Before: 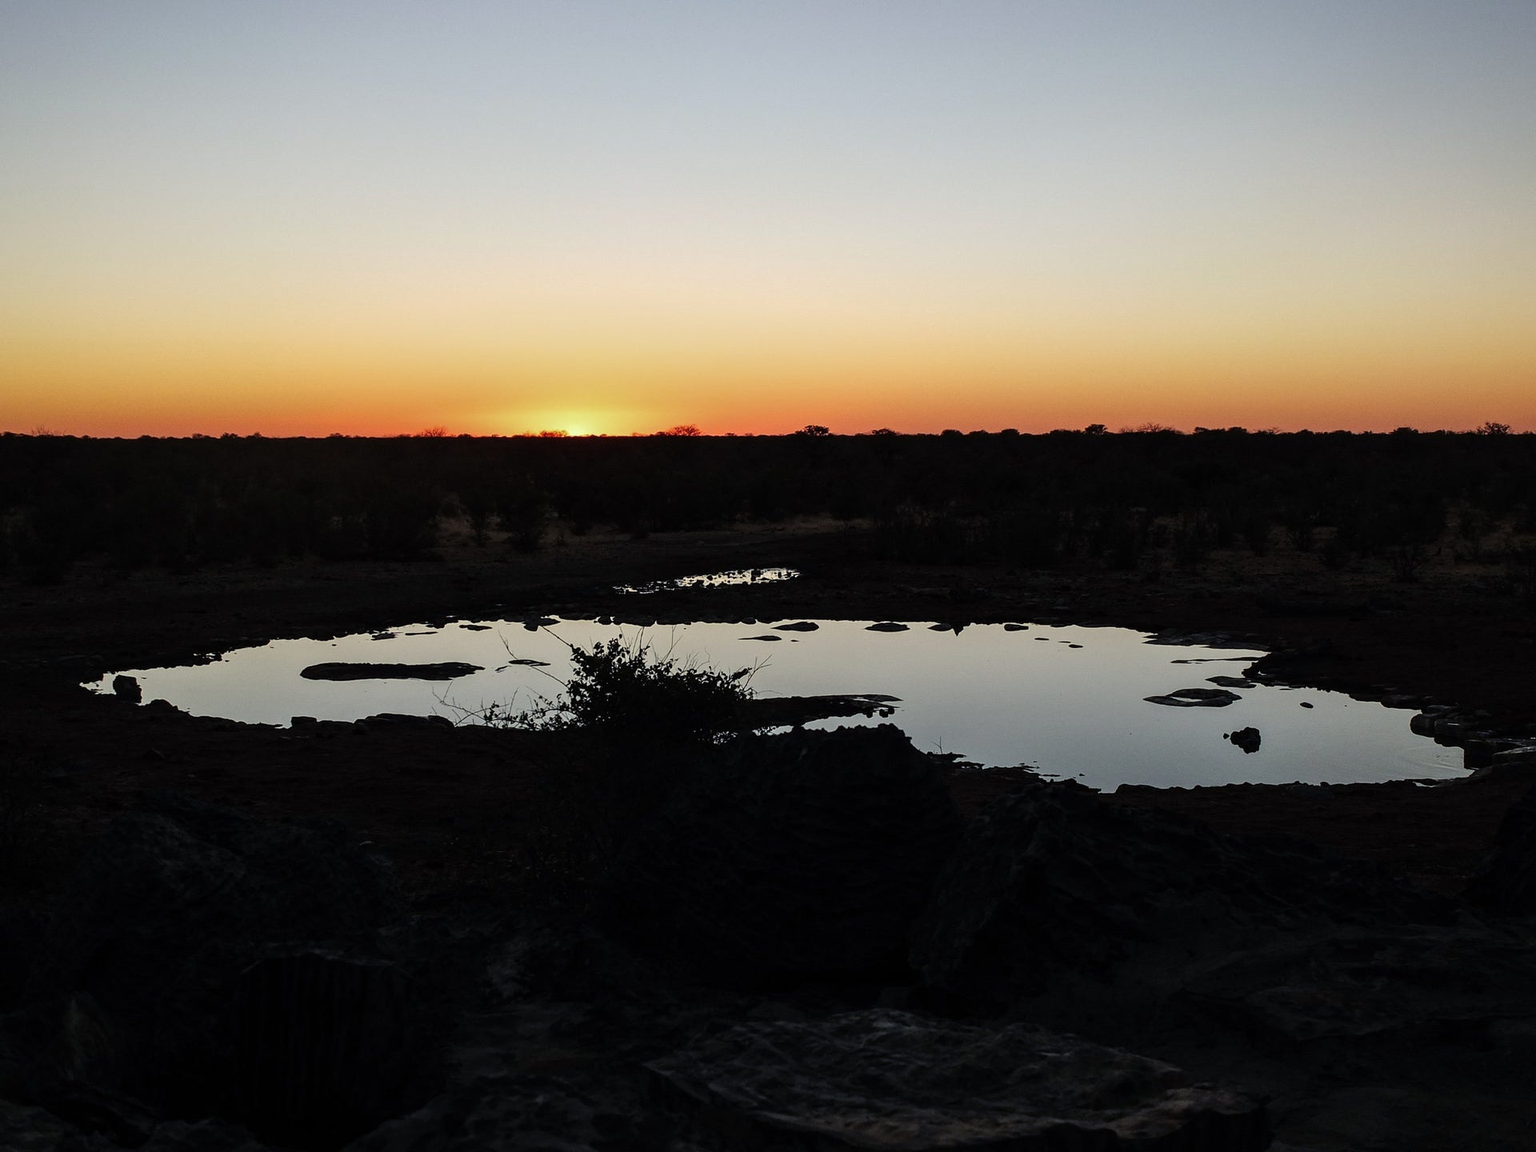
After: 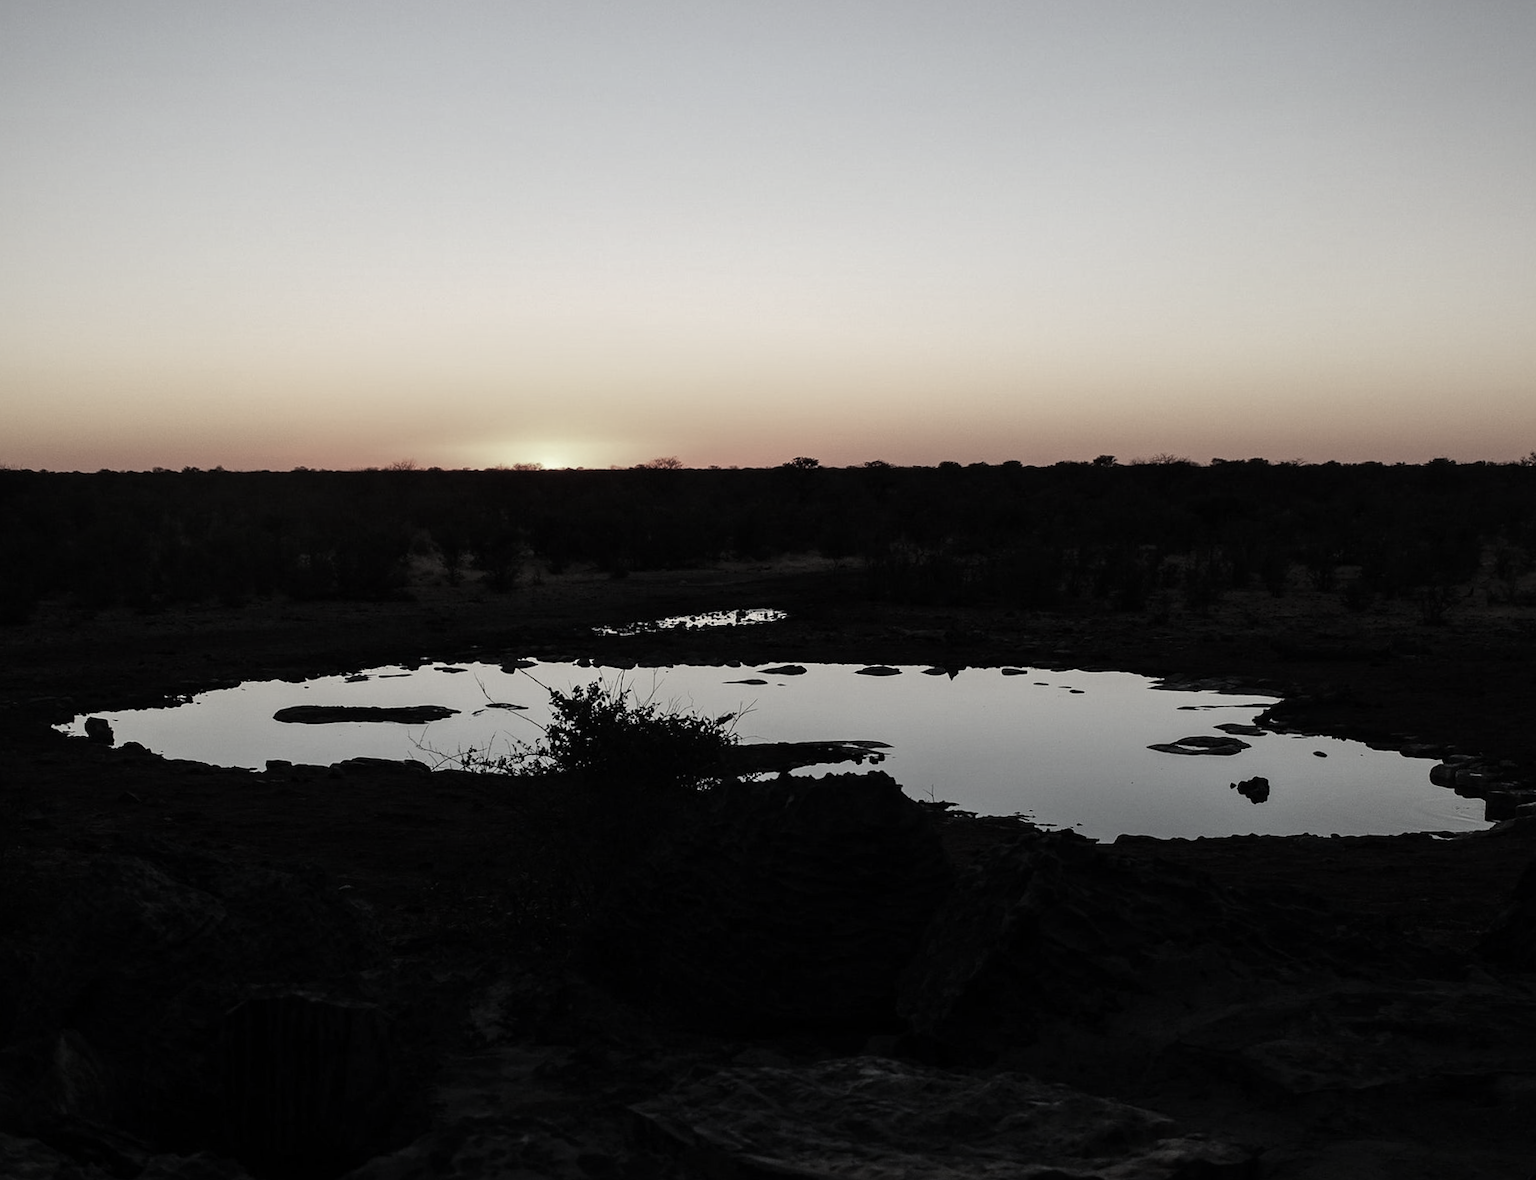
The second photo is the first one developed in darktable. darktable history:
color correction: saturation 0.3
rotate and perspective: rotation 0.074°, lens shift (vertical) 0.096, lens shift (horizontal) -0.041, crop left 0.043, crop right 0.952, crop top 0.024, crop bottom 0.979
